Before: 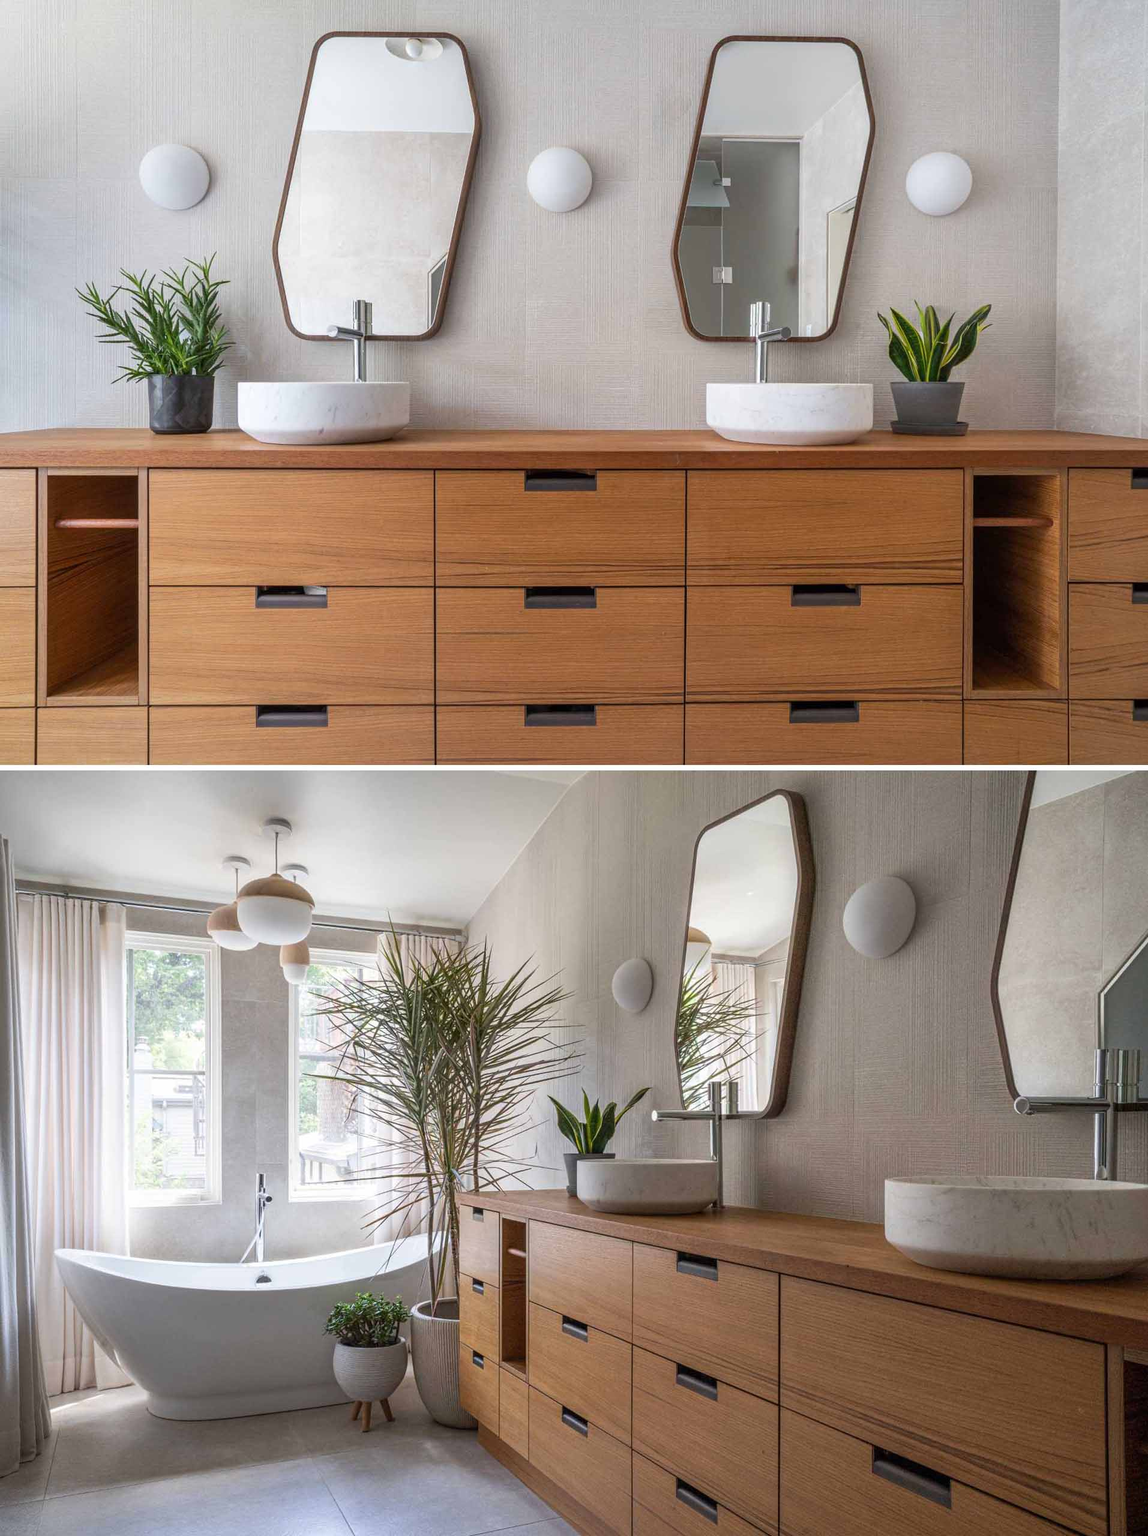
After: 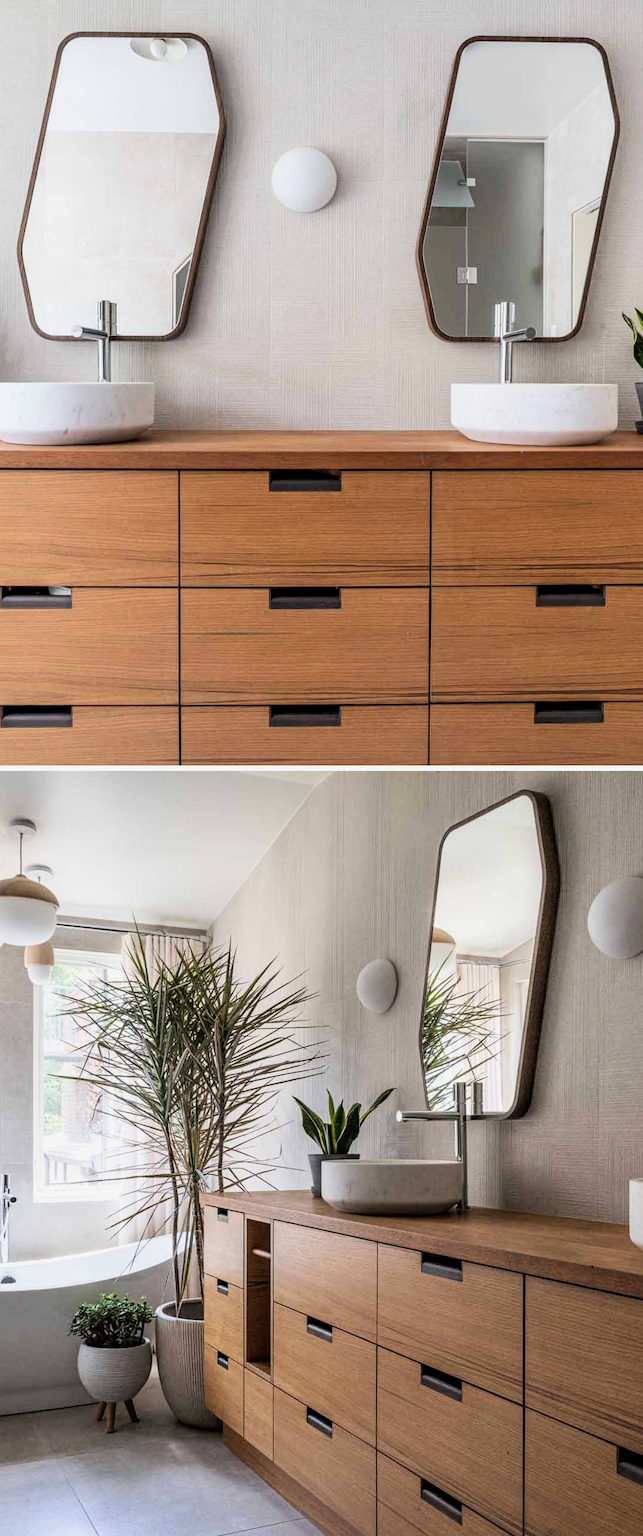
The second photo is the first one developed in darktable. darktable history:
filmic rgb: black relative exposure -16 EV, white relative exposure 6.29 EV, hardness 5.03, contrast 1.355, color science v4 (2020)
crop and rotate: left 22.359%, right 21.582%
exposure: exposure 0.166 EV, compensate highlight preservation false
